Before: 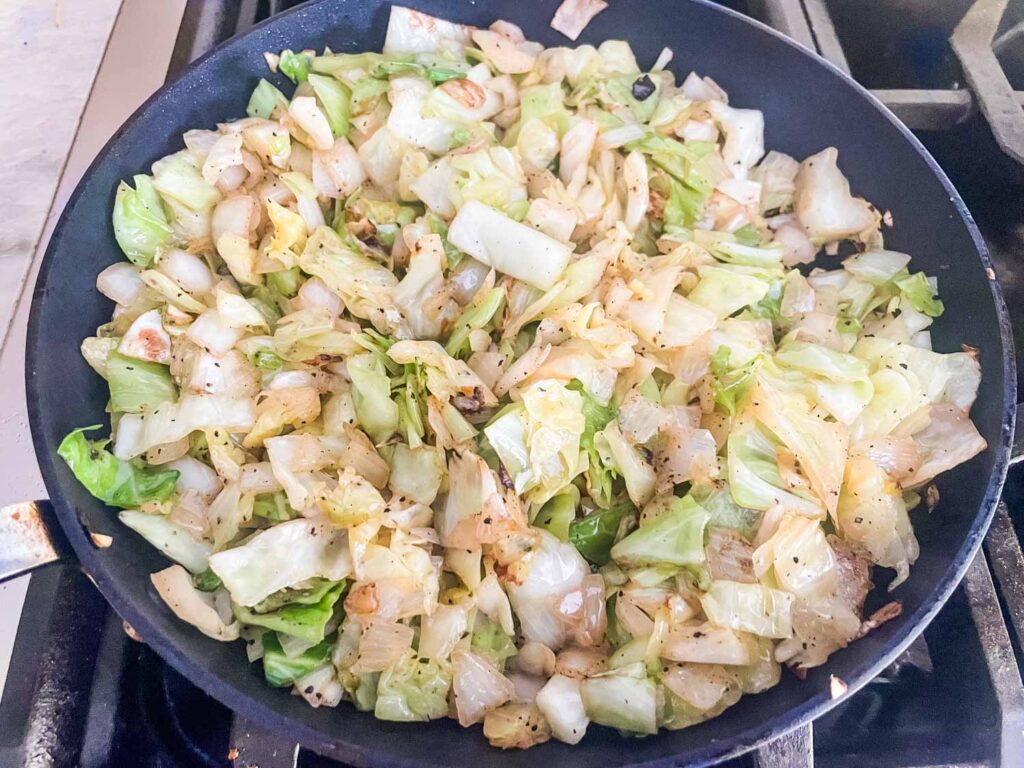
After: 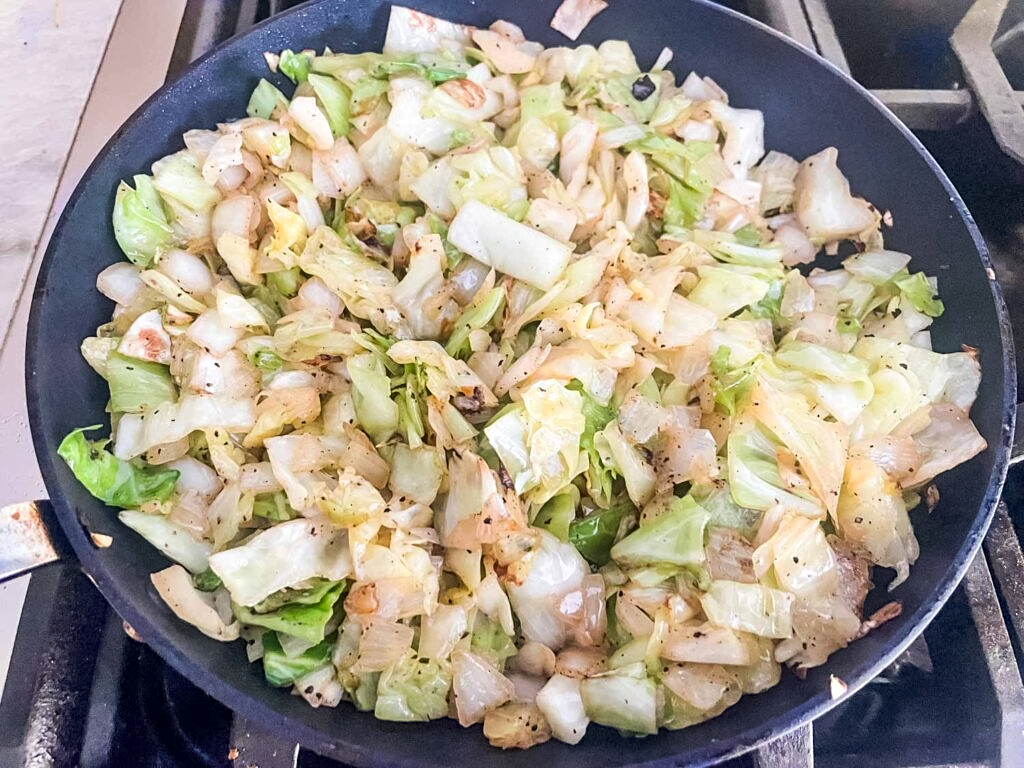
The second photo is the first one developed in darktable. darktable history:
contrast equalizer: octaves 7, y [[0.6 ×6], [0.55 ×6], [0 ×6], [0 ×6], [0 ×6]], mix 0.15
denoise (profiled): strength 1.2, preserve shadows 0, a [-1, 0, 0], y [[0.5 ×7] ×4, [0 ×7], [0.5 ×7]], compensate highlight preservation false
sharpen: amount 0.2
raw chromatic aberrations: on, module defaults
